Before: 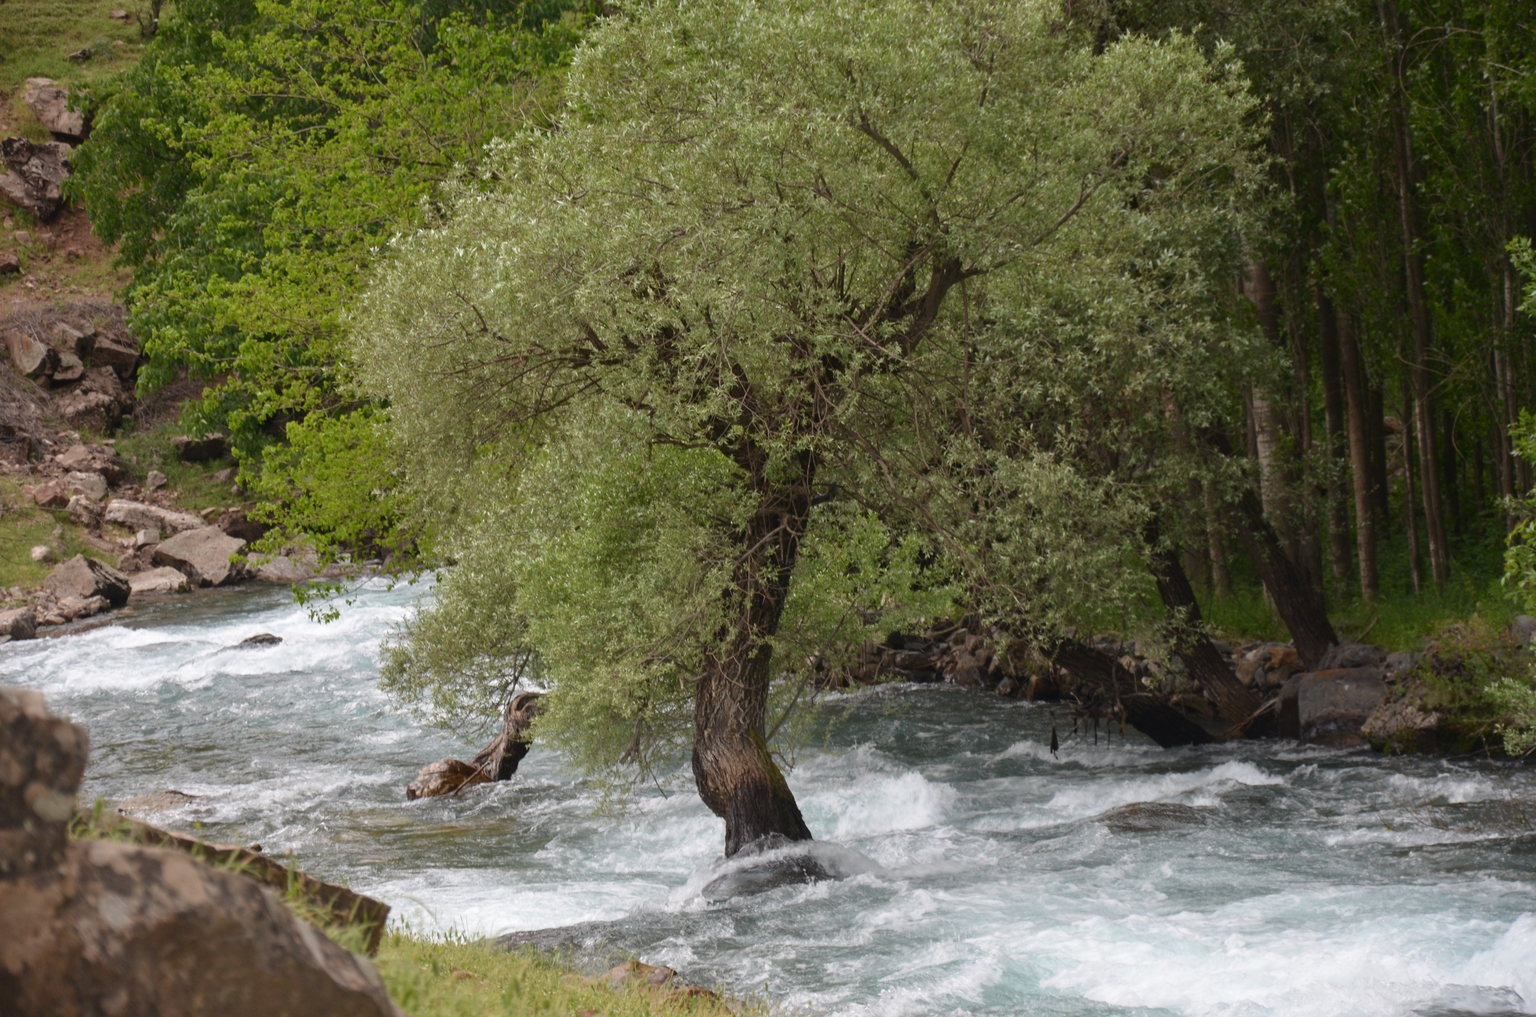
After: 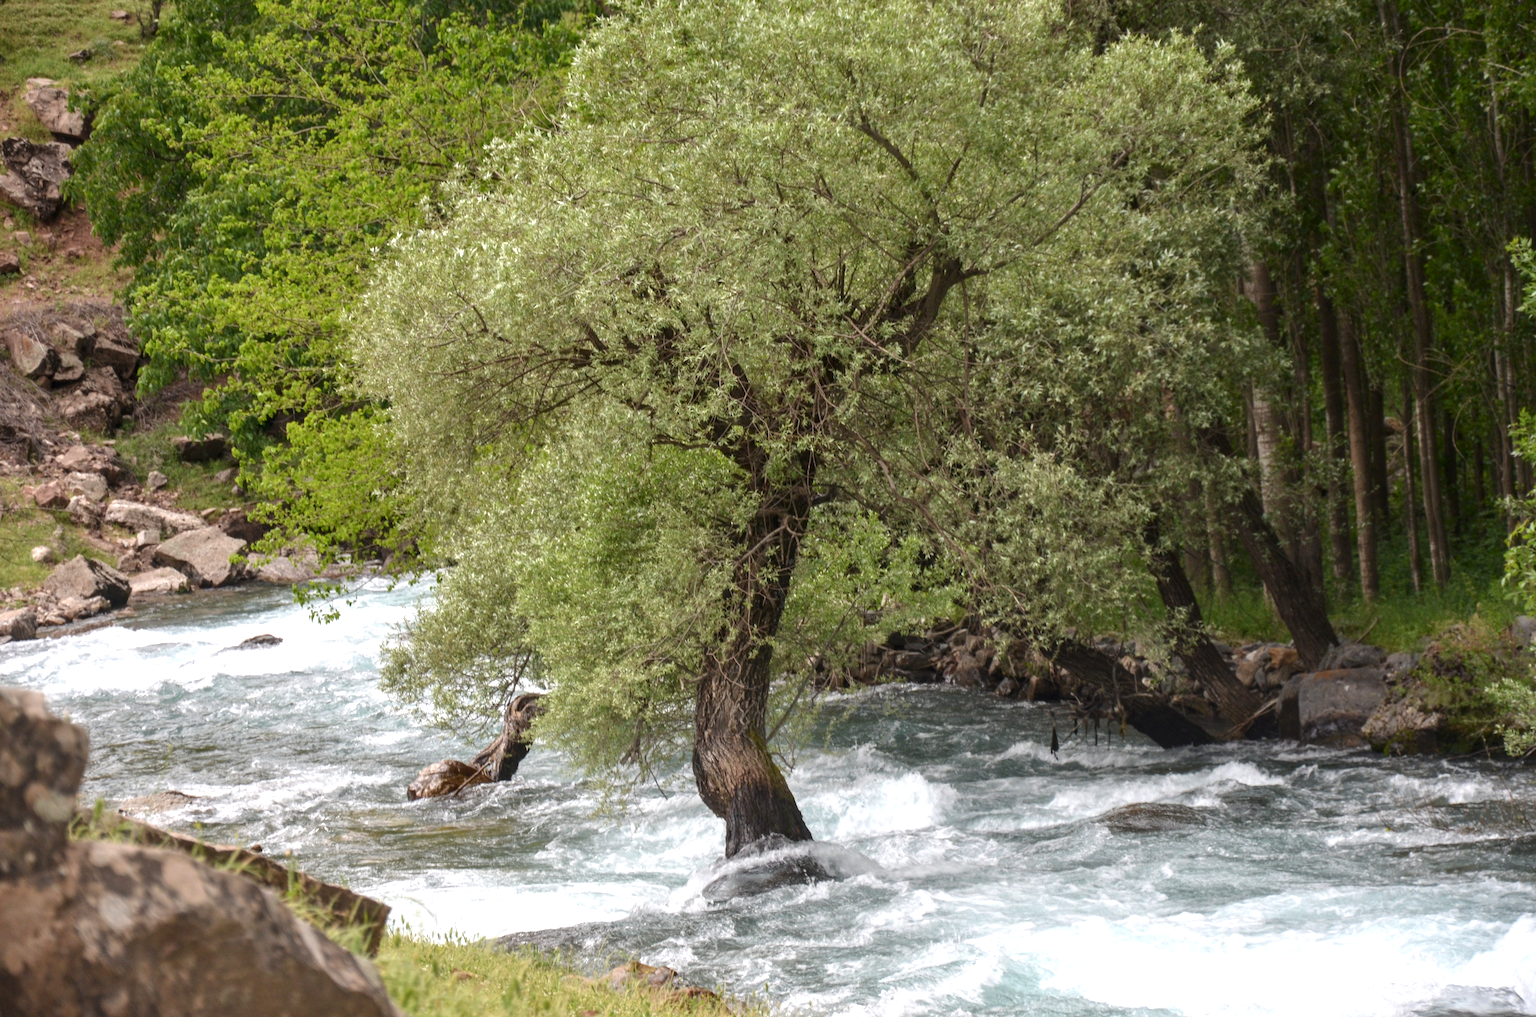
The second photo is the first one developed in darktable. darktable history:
local contrast: on, module defaults
exposure: exposure 0.566 EV, compensate highlight preservation false
